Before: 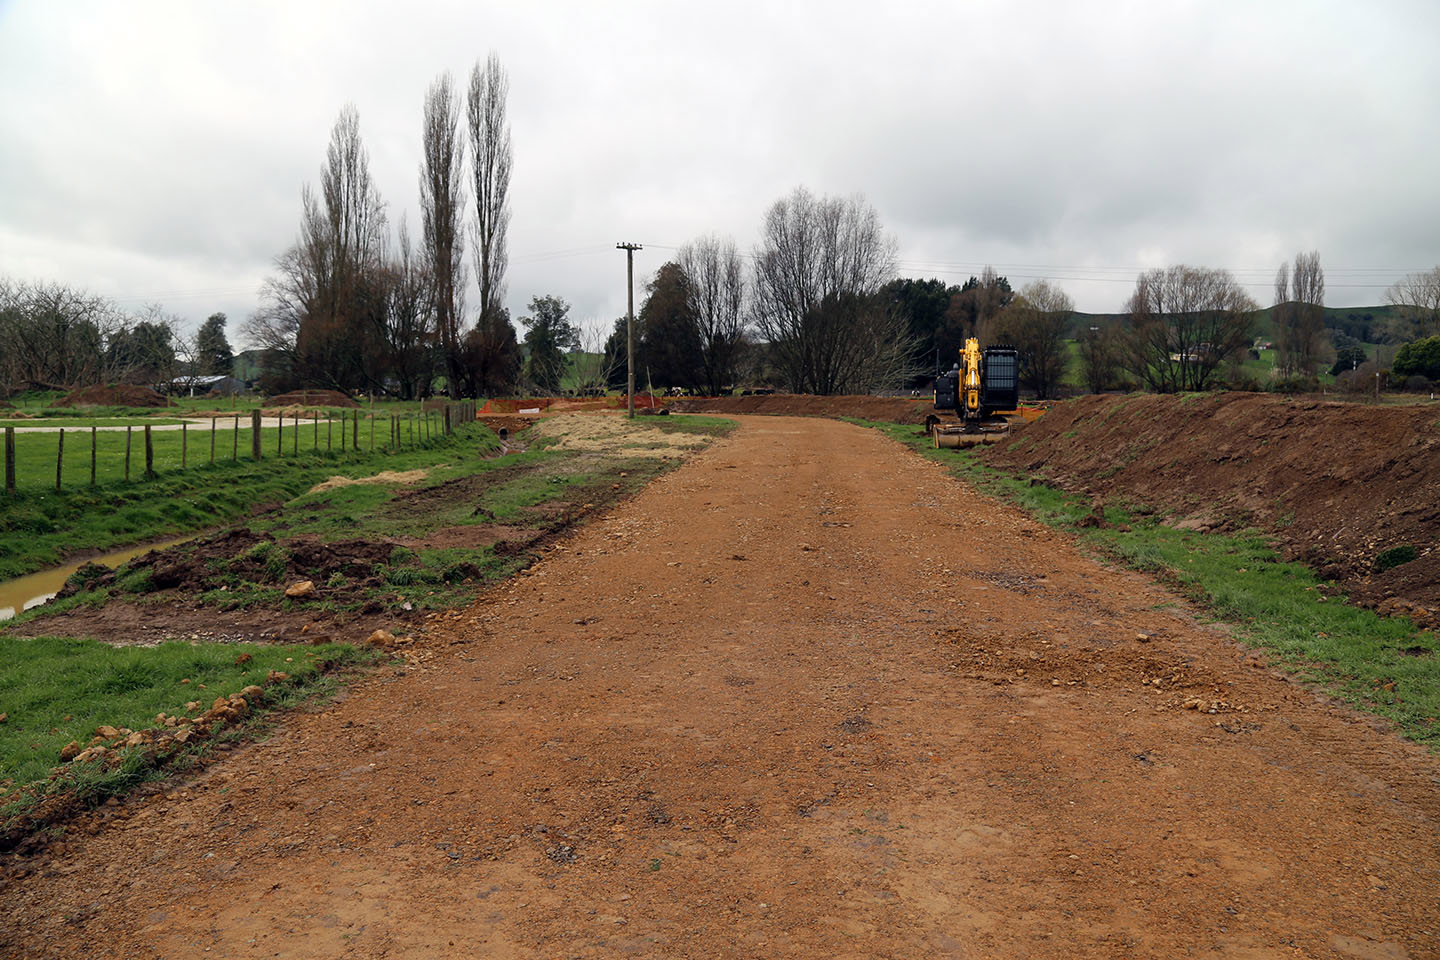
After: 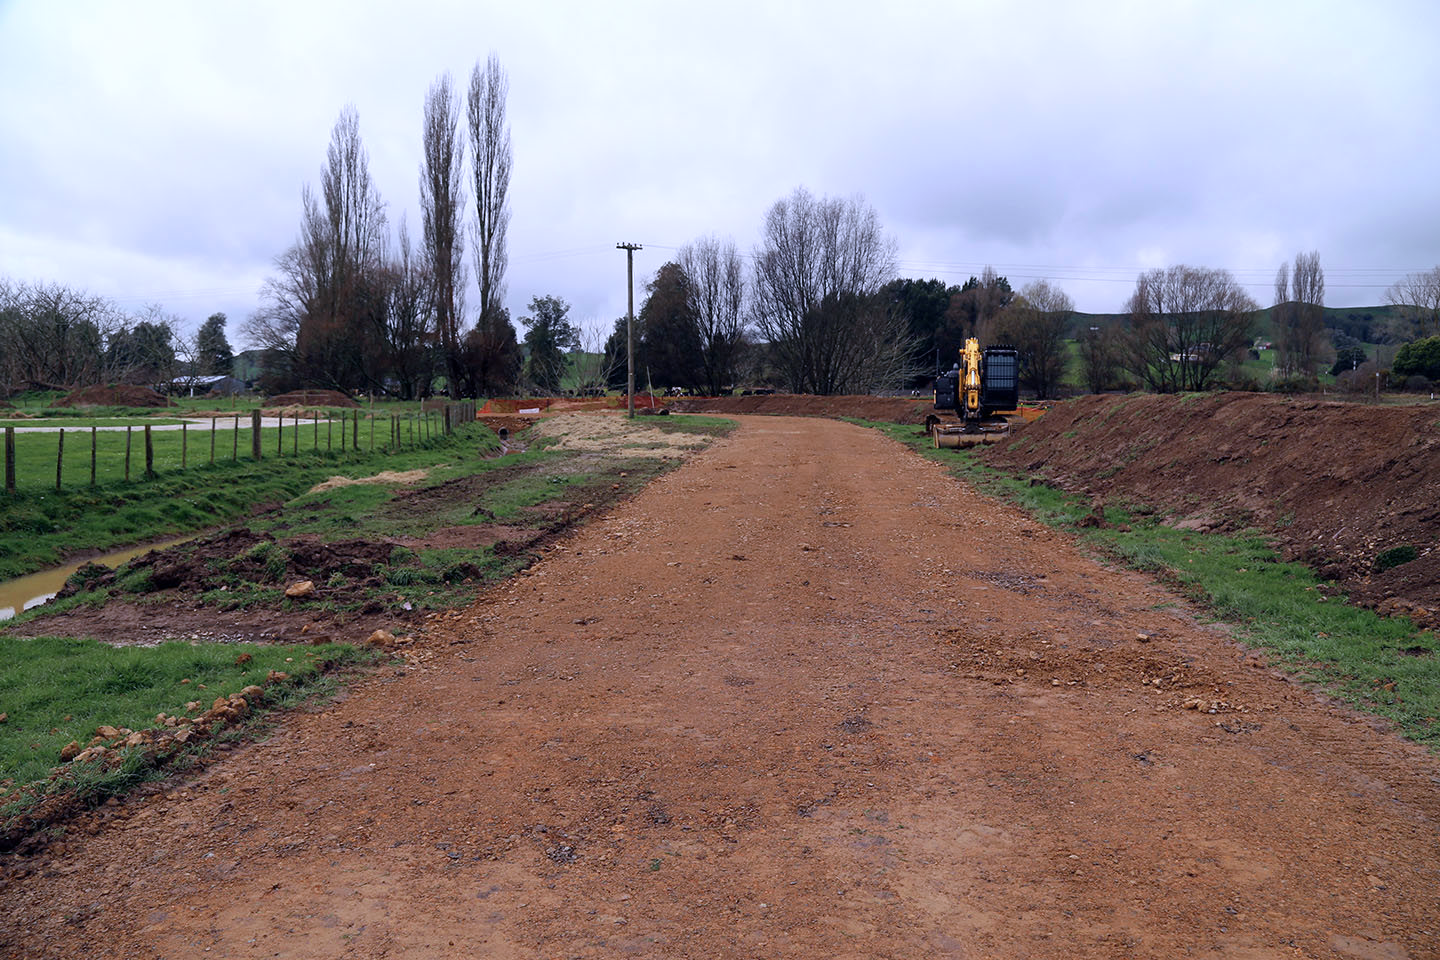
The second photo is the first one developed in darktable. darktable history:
color calibration: illuminant as shot in camera, x 0.379, y 0.398, temperature 4131.09 K
